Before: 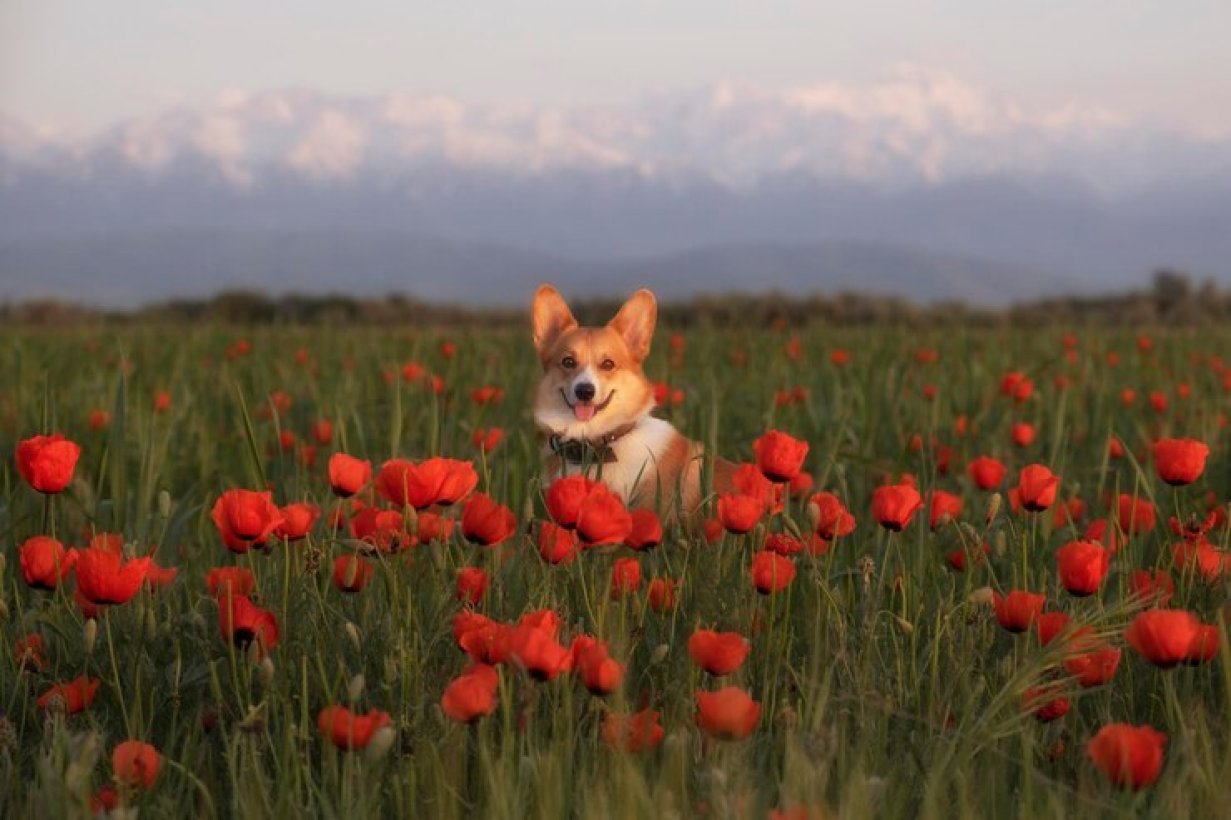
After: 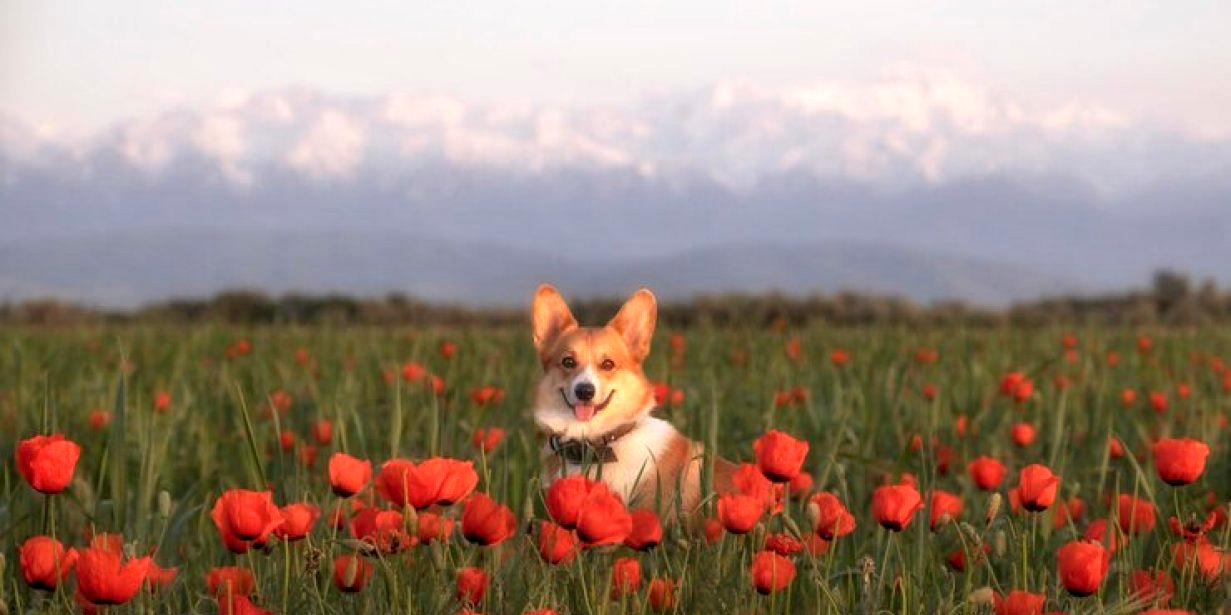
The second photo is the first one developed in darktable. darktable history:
crop: bottom 24.988%
local contrast: on, module defaults
exposure: black level correction 0.001, exposure 0.499 EV, compensate exposure bias true, compensate highlight preservation false
